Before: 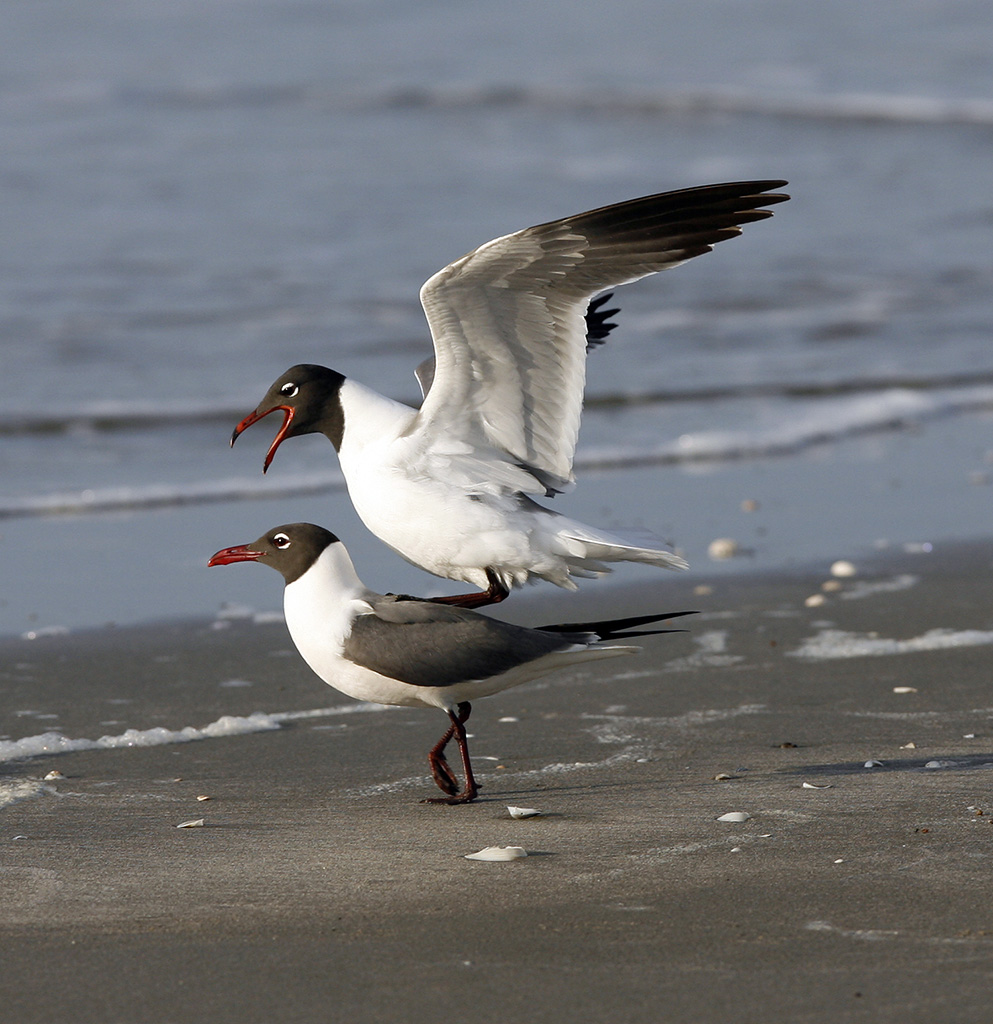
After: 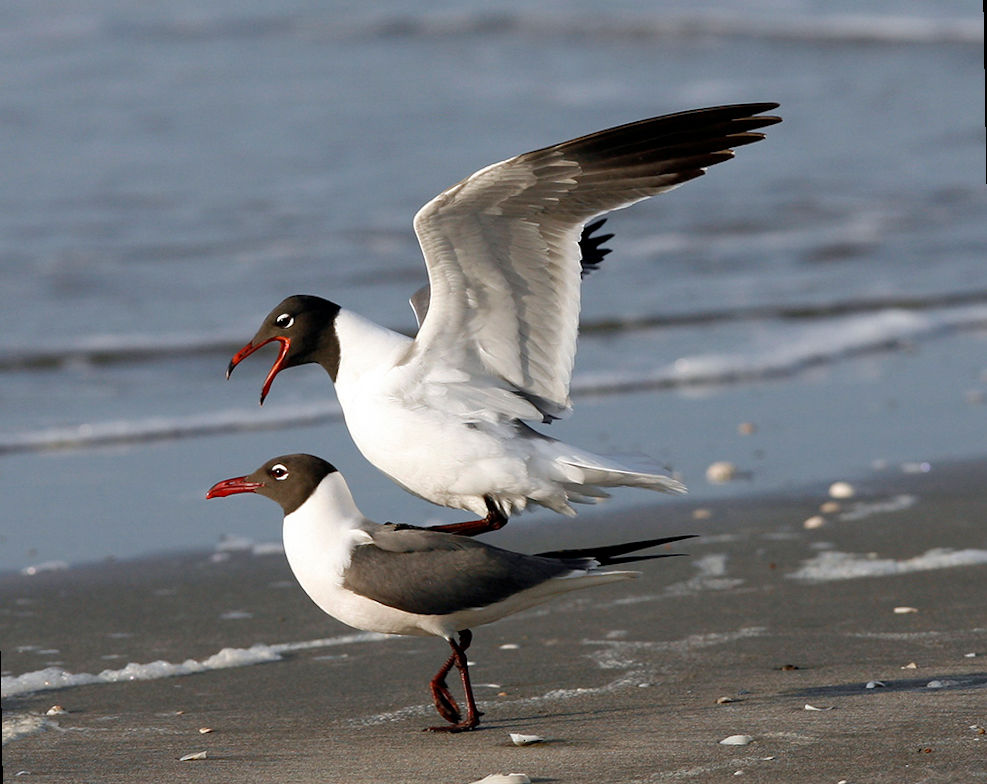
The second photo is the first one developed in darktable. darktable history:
rotate and perspective: rotation -1°, crop left 0.011, crop right 0.989, crop top 0.025, crop bottom 0.975
crop and rotate: top 5.667%, bottom 14.937%
